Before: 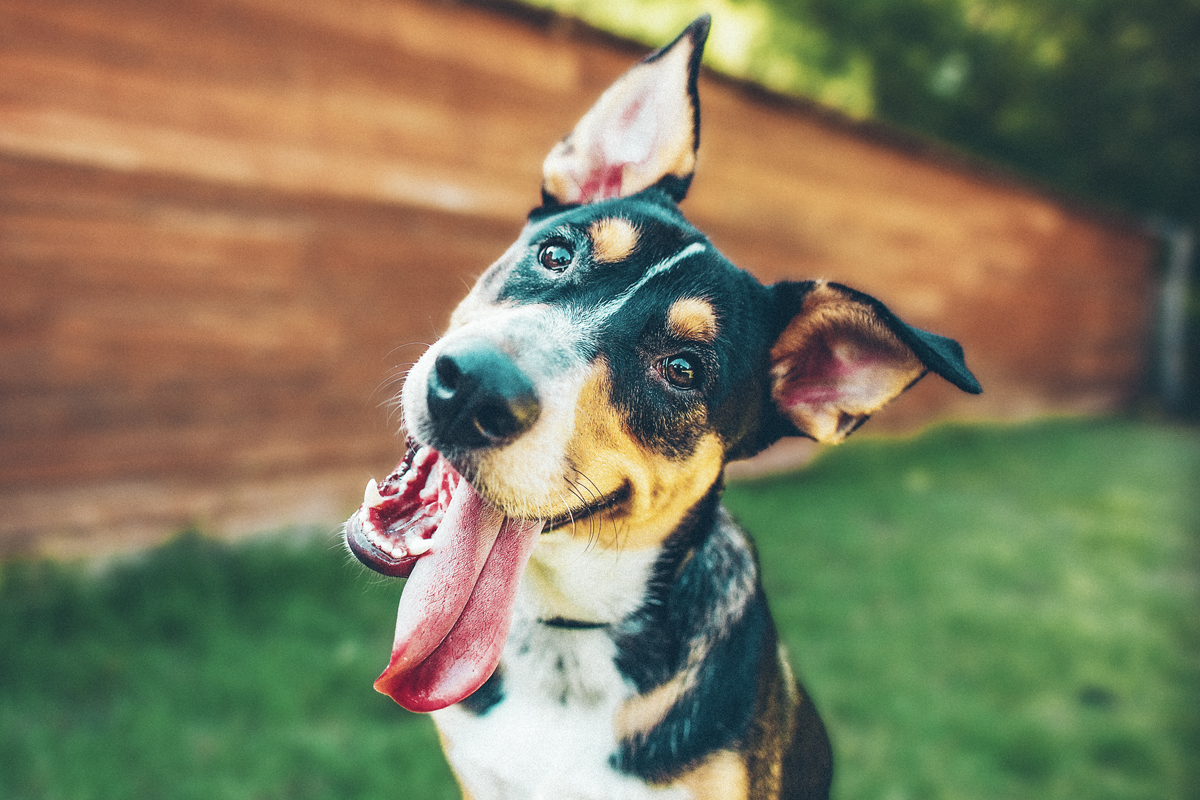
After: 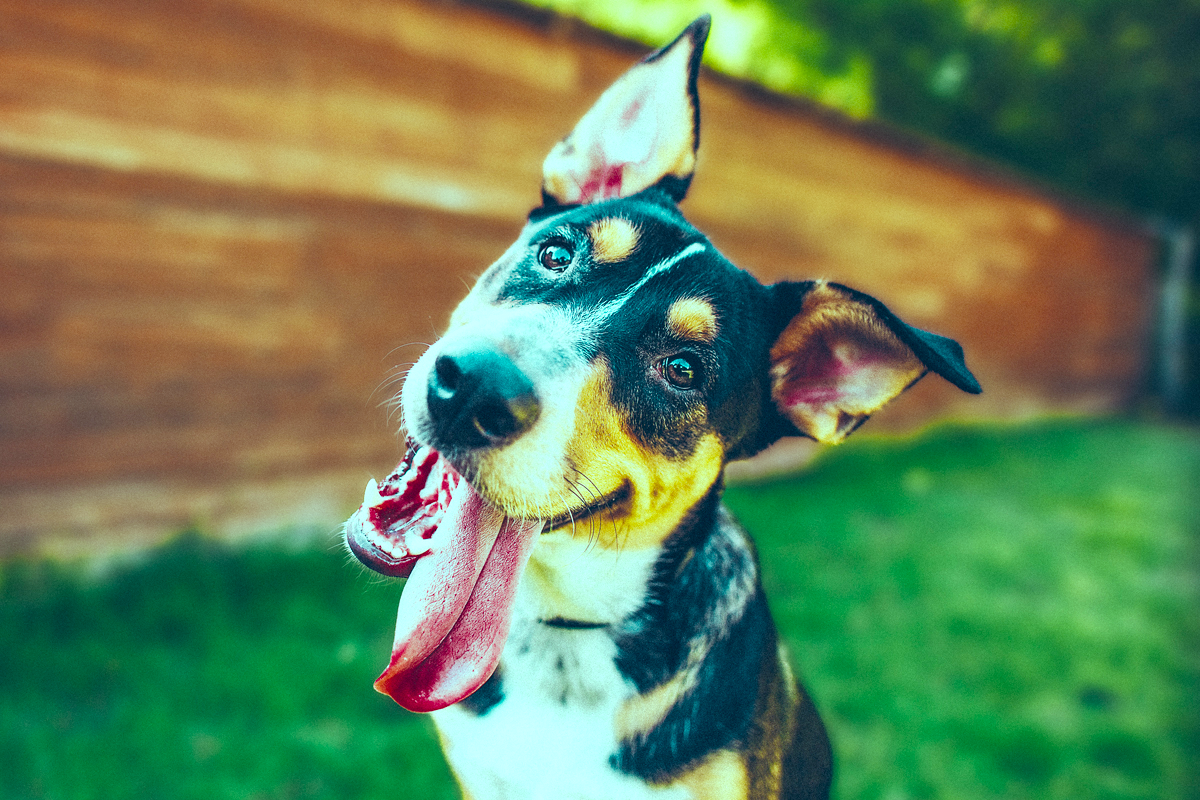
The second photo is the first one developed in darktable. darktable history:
color balance rgb: linear chroma grading › shadows -8%, linear chroma grading › global chroma 10%, perceptual saturation grading › global saturation 2%, perceptual saturation grading › highlights -2%, perceptual saturation grading › mid-tones 4%, perceptual saturation grading › shadows 8%, perceptual brilliance grading › global brilliance 2%, perceptual brilliance grading › highlights -4%, global vibrance 16%, saturation formula JzAzBz (2021)
color balance: mode lift, gamma, gain (sRGB), lift [0.997, 0.979, 1.021, 1.011], gamma [1, 1.084, 0.916, 0.998], gain [1, 0.87, 1.13, 1.101], contrast 4.55%, contrast fulcrum 38.24%, output saturation 104.09%
